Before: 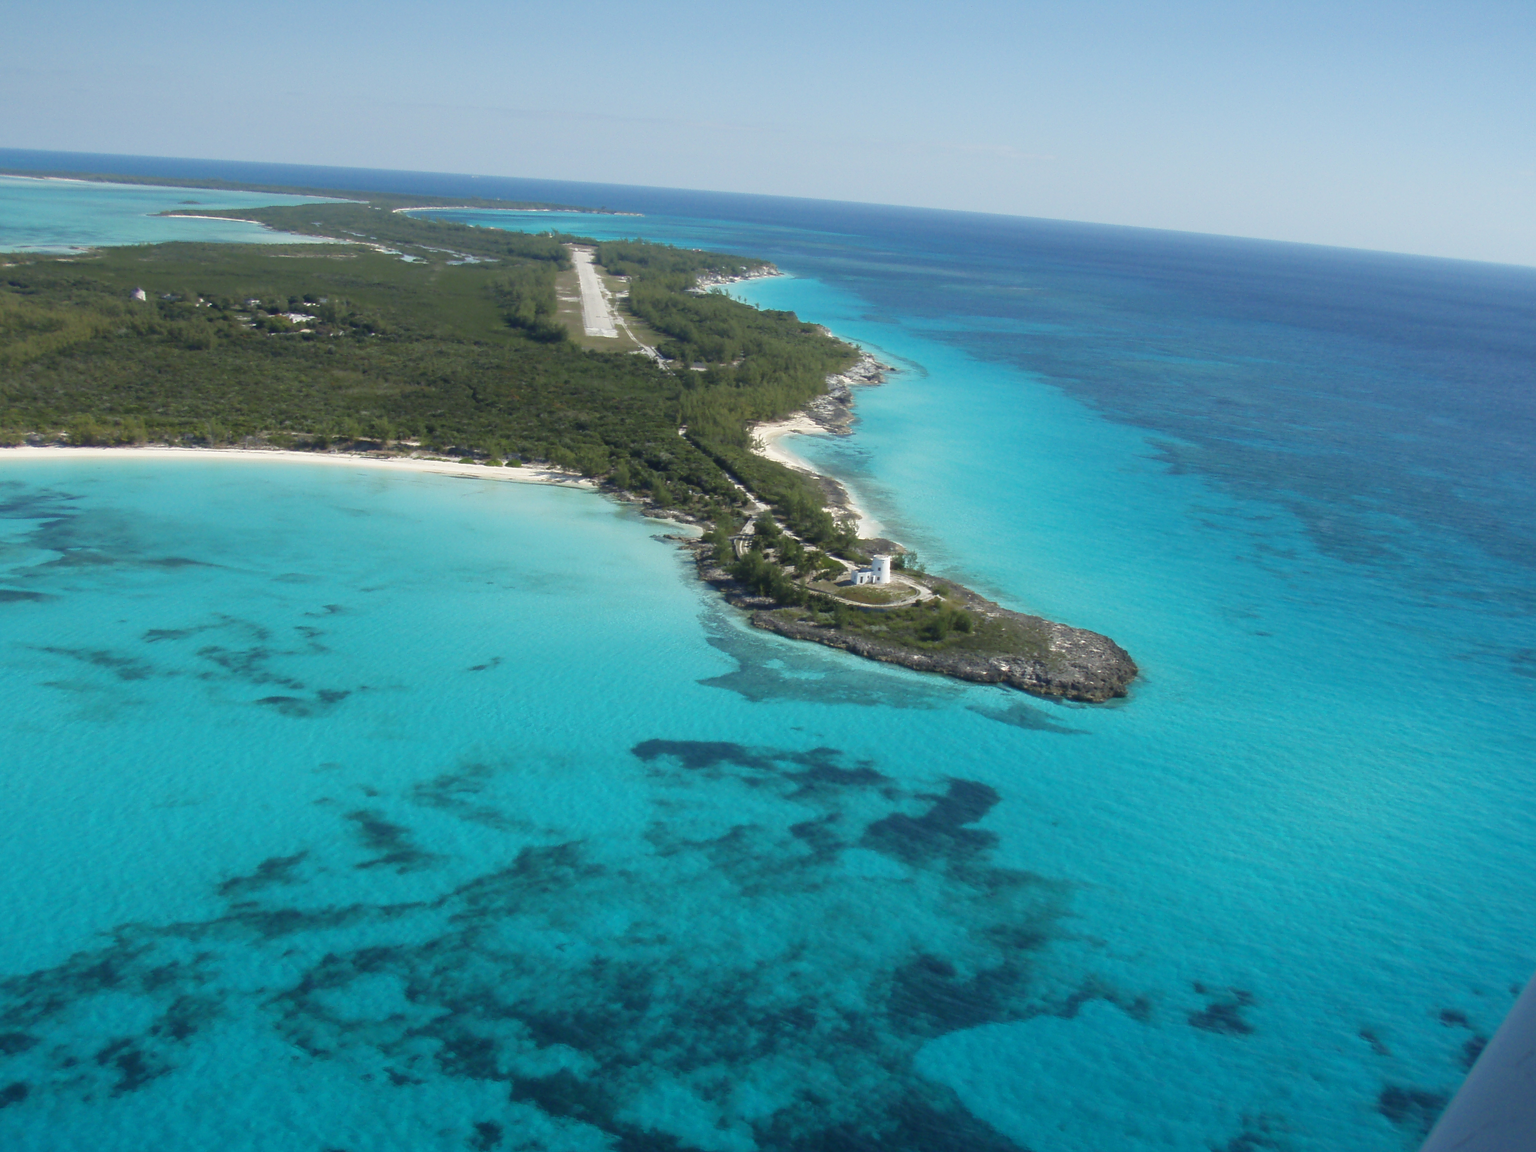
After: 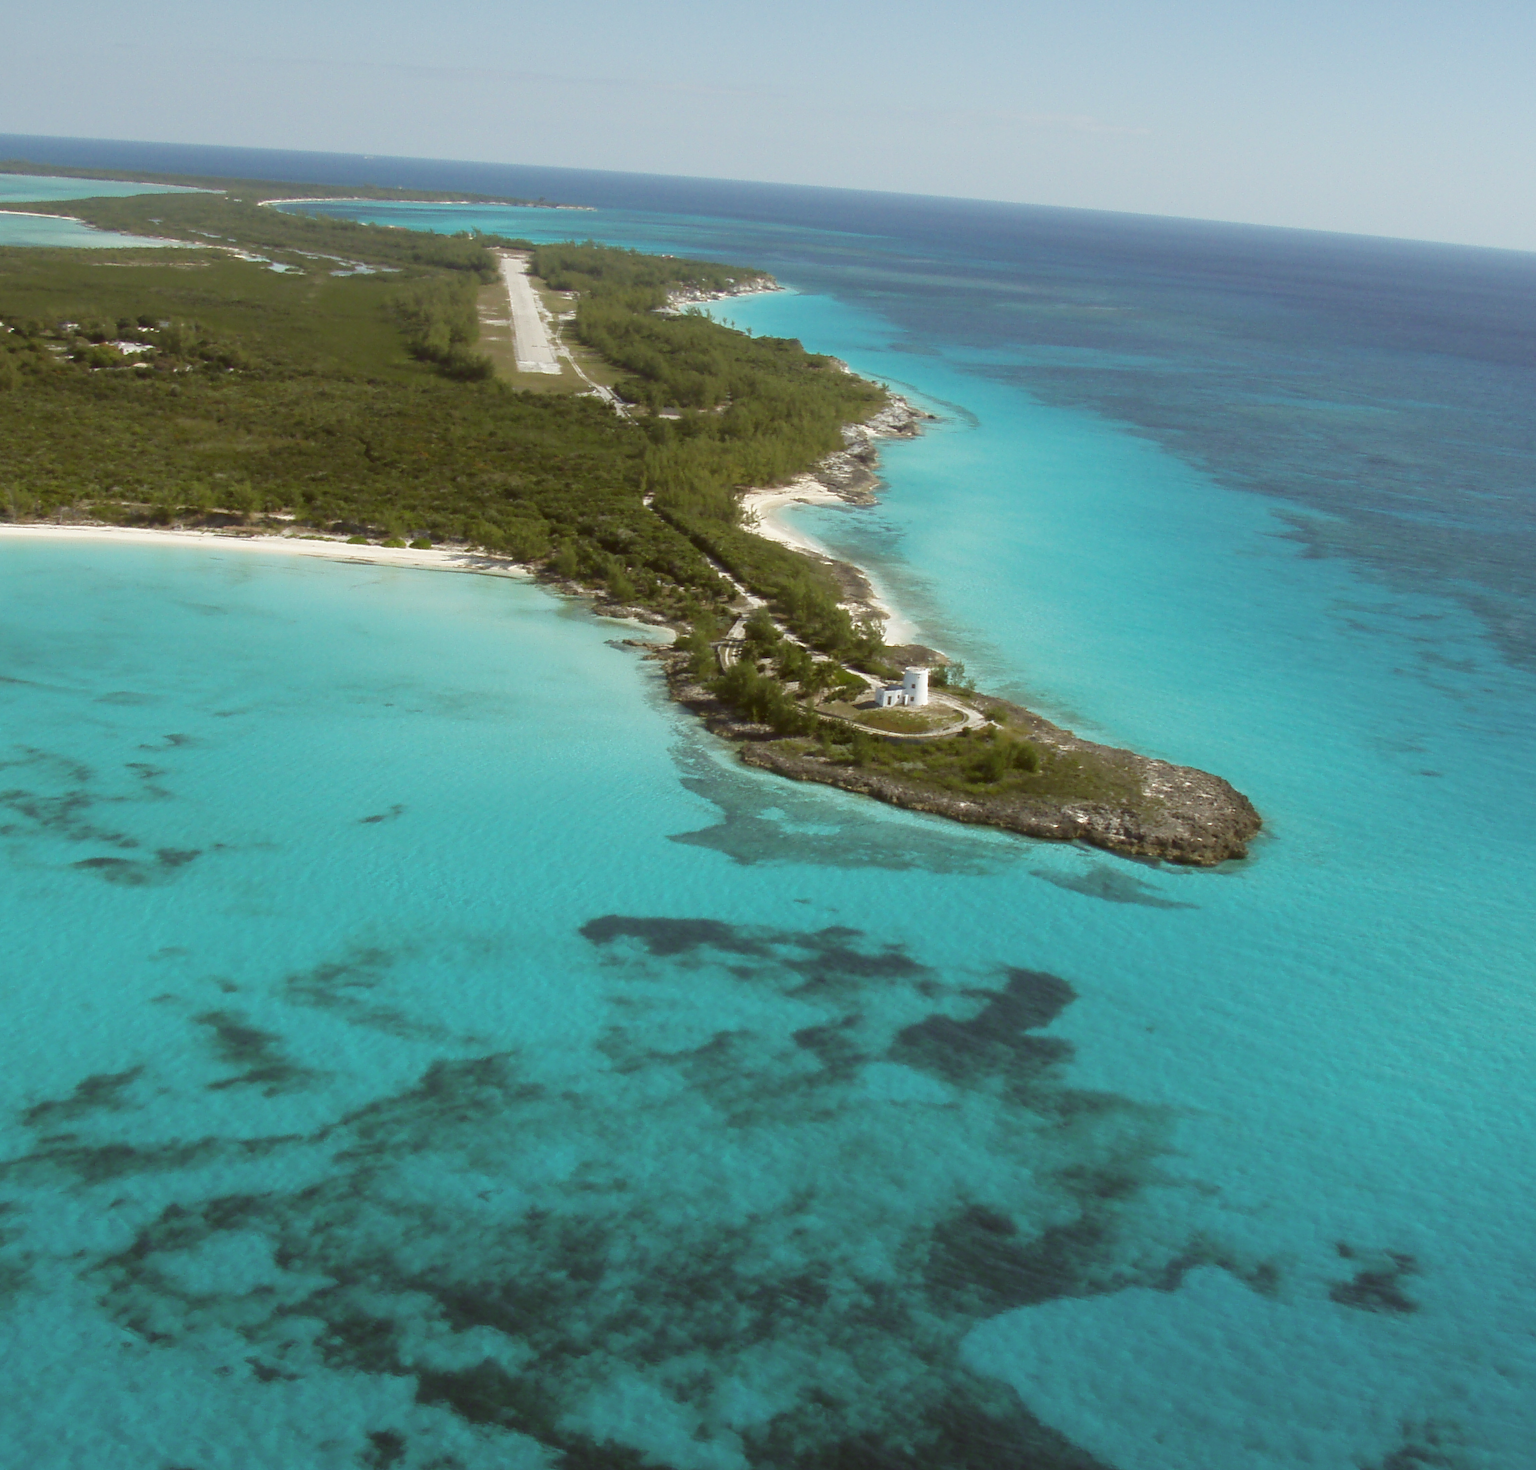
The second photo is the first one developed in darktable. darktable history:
crop and rotate: left 13.15%, top 5.251%, right 12.609%
color correction: highlights a* -0.482, highlights b* 0.161, shadows a* 4.66, shadows b* 20.72
